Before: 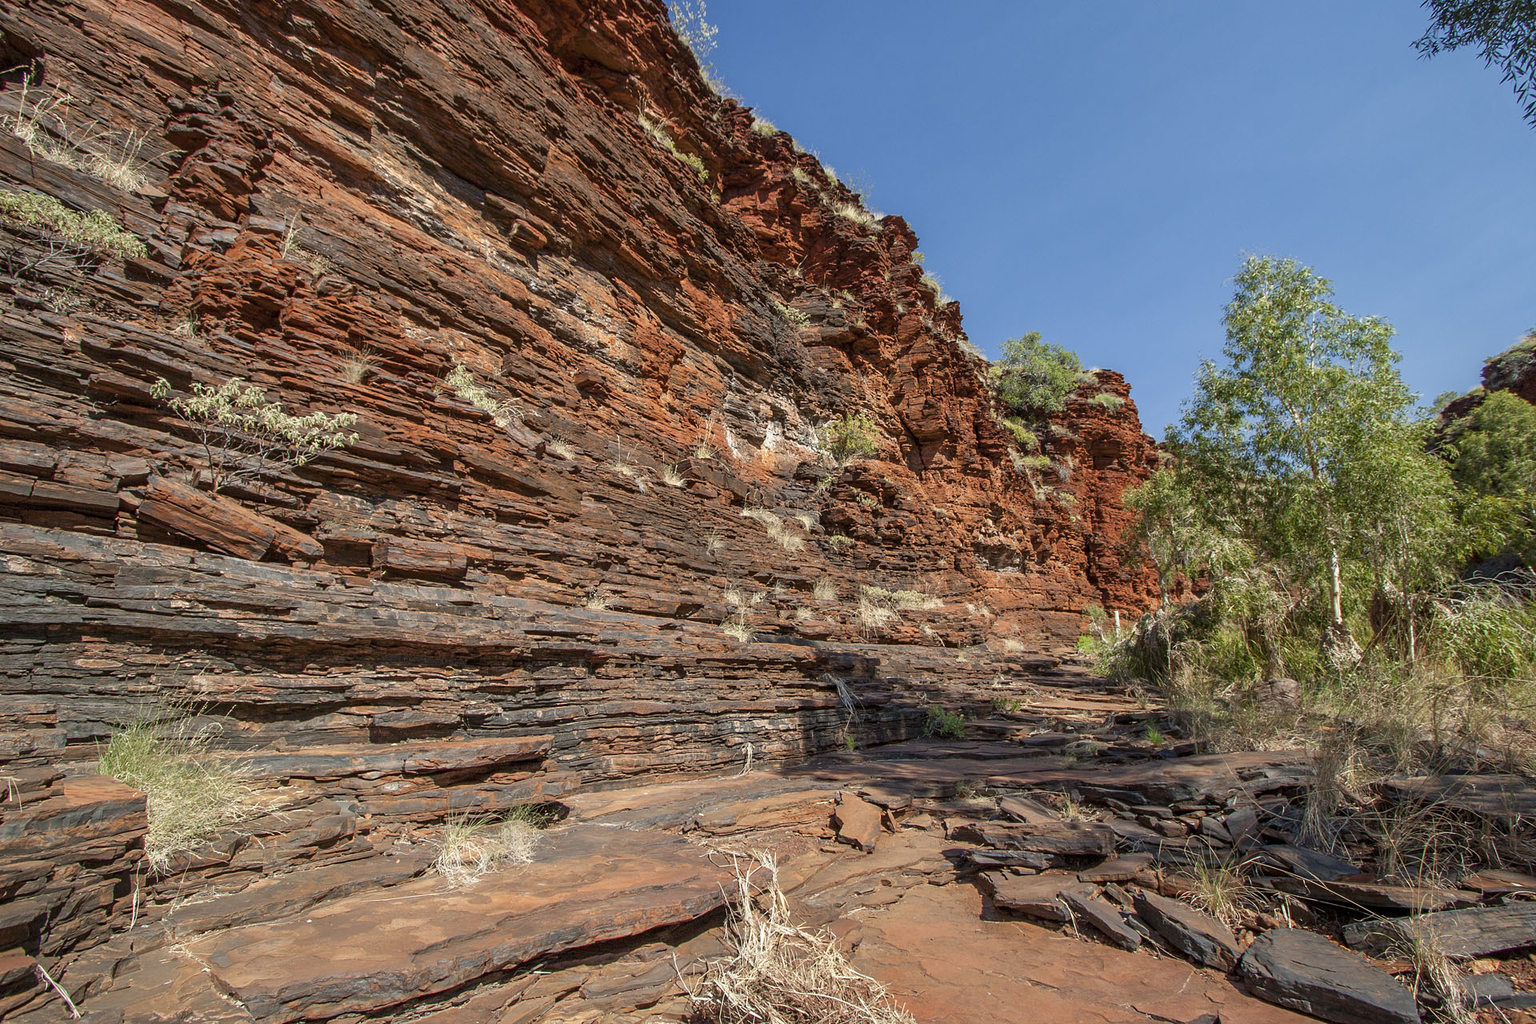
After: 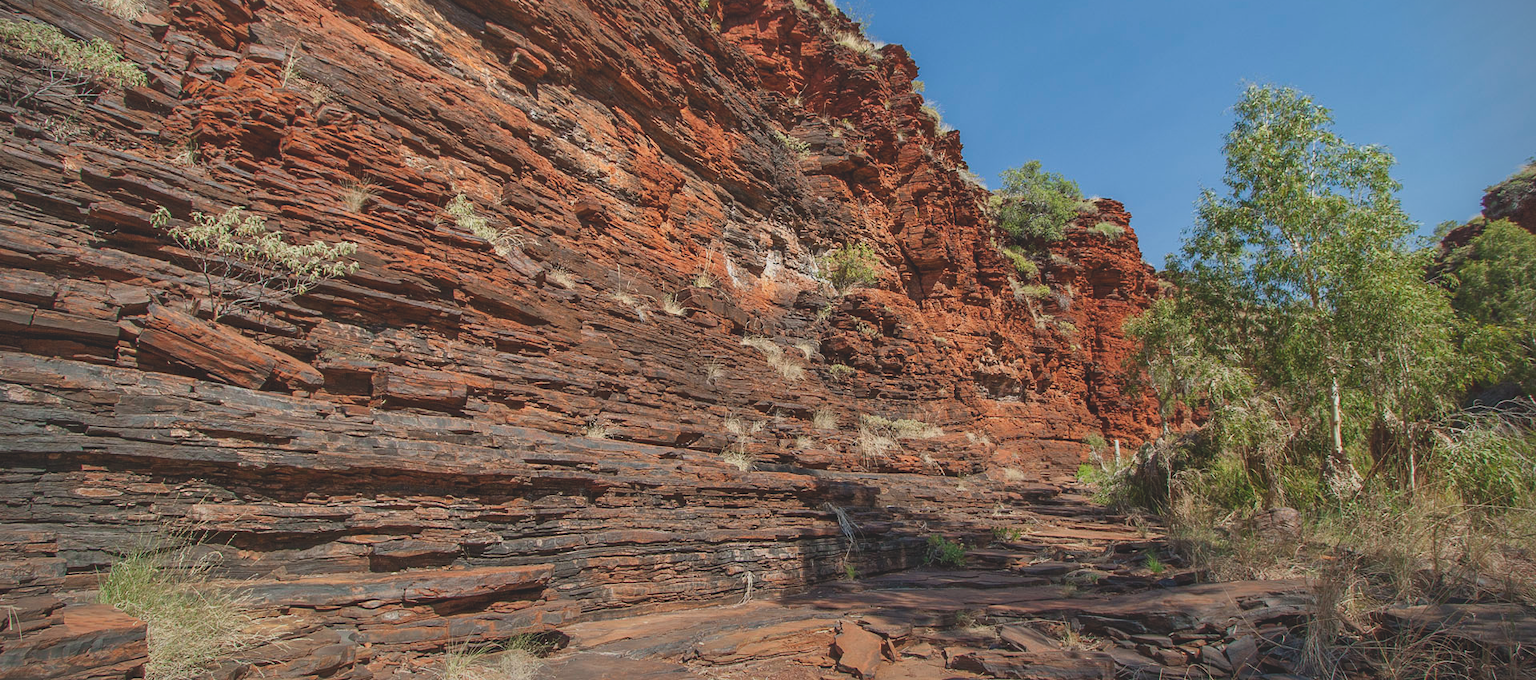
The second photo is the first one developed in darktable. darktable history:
crop: top 16.727%, bottom 16.727%
shadows and highlights: on, module defaults
graduated density: rotation -180°, offset 27.42
vignetting: fall-off start 91.19%
exposure: black level correction -0.015, exposure -0.125 EV, compensate highlight preservation false
